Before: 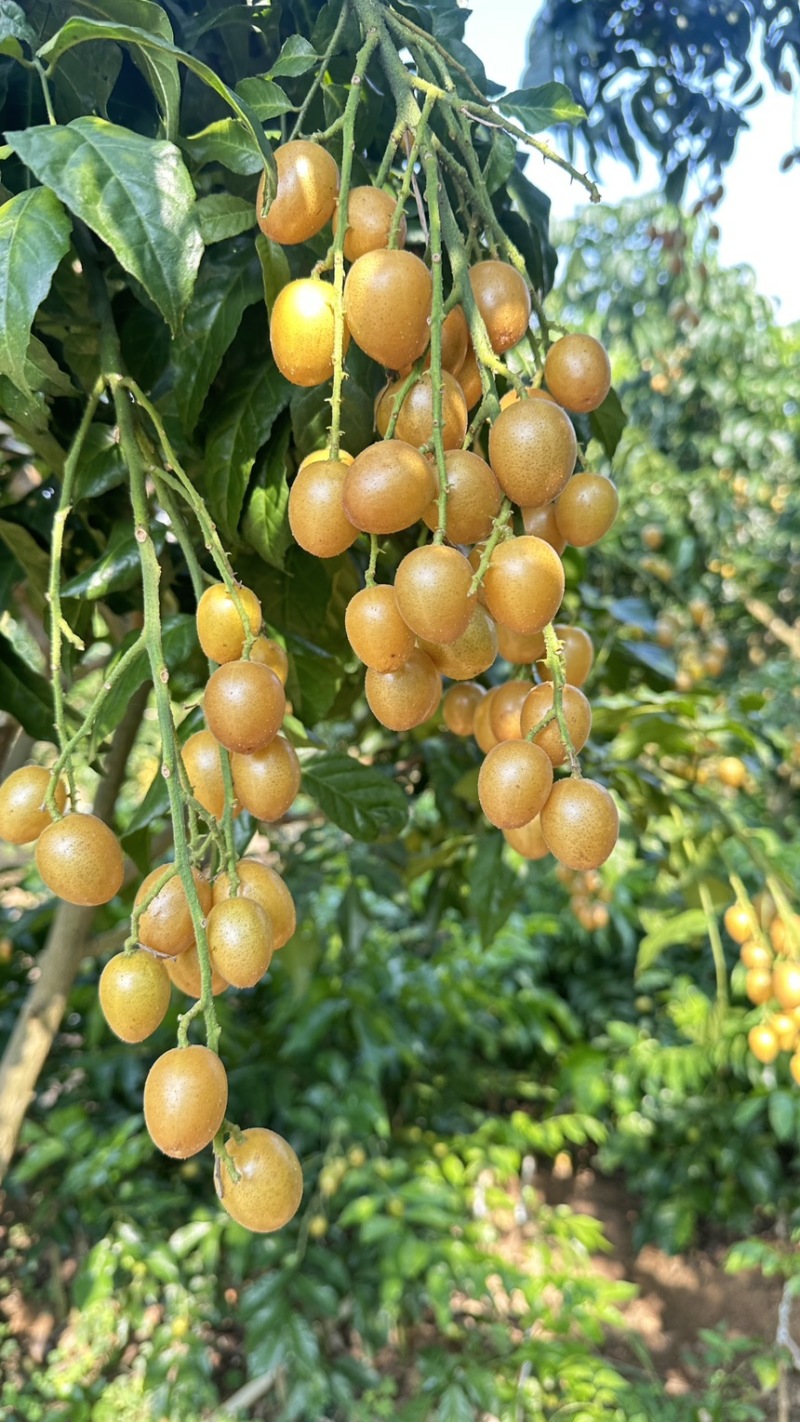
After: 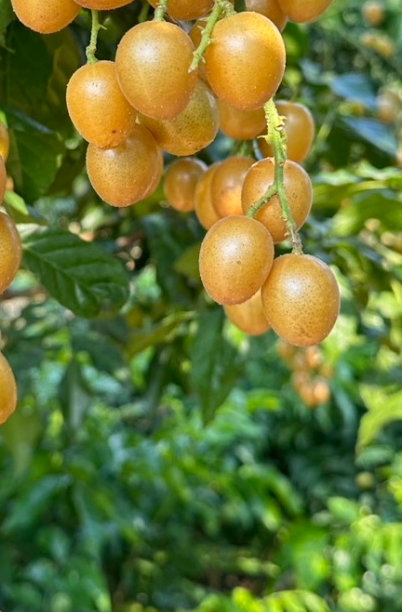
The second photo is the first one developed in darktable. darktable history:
crop: left 34.991%, top 36.919%, right 14.727%, bottom 19.989%
